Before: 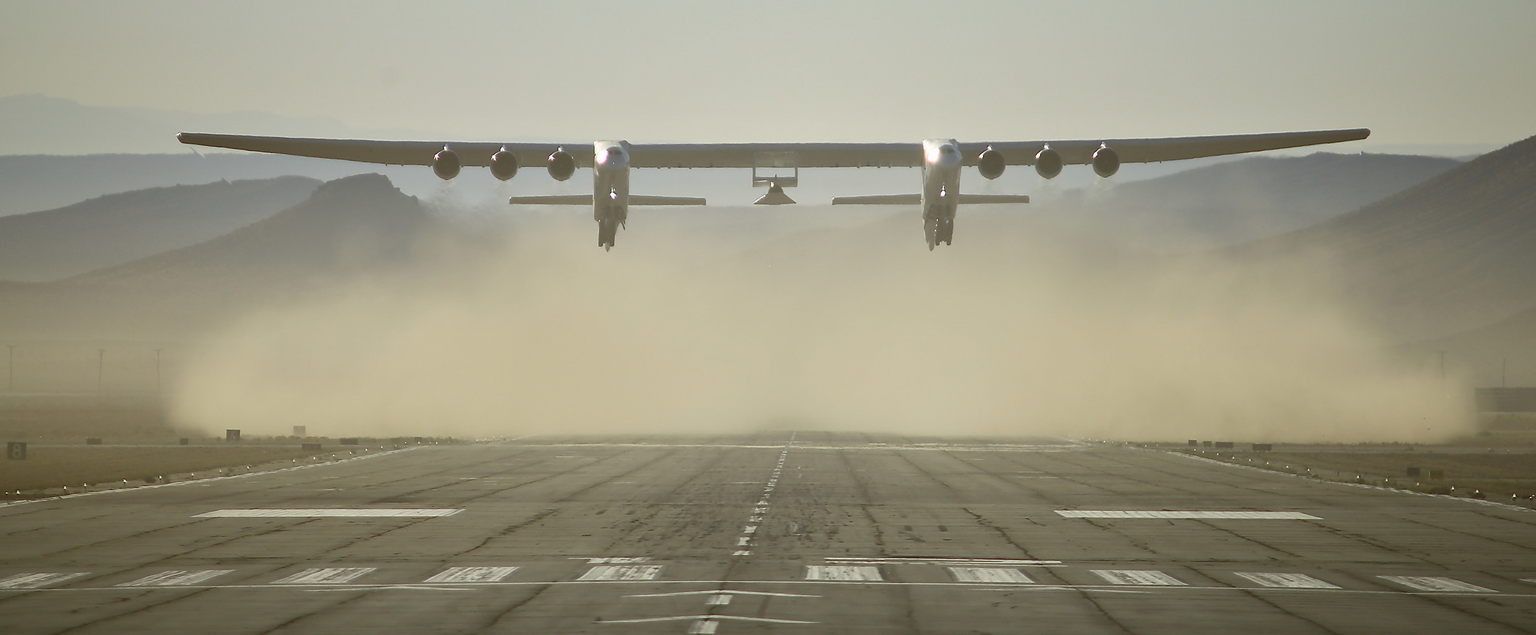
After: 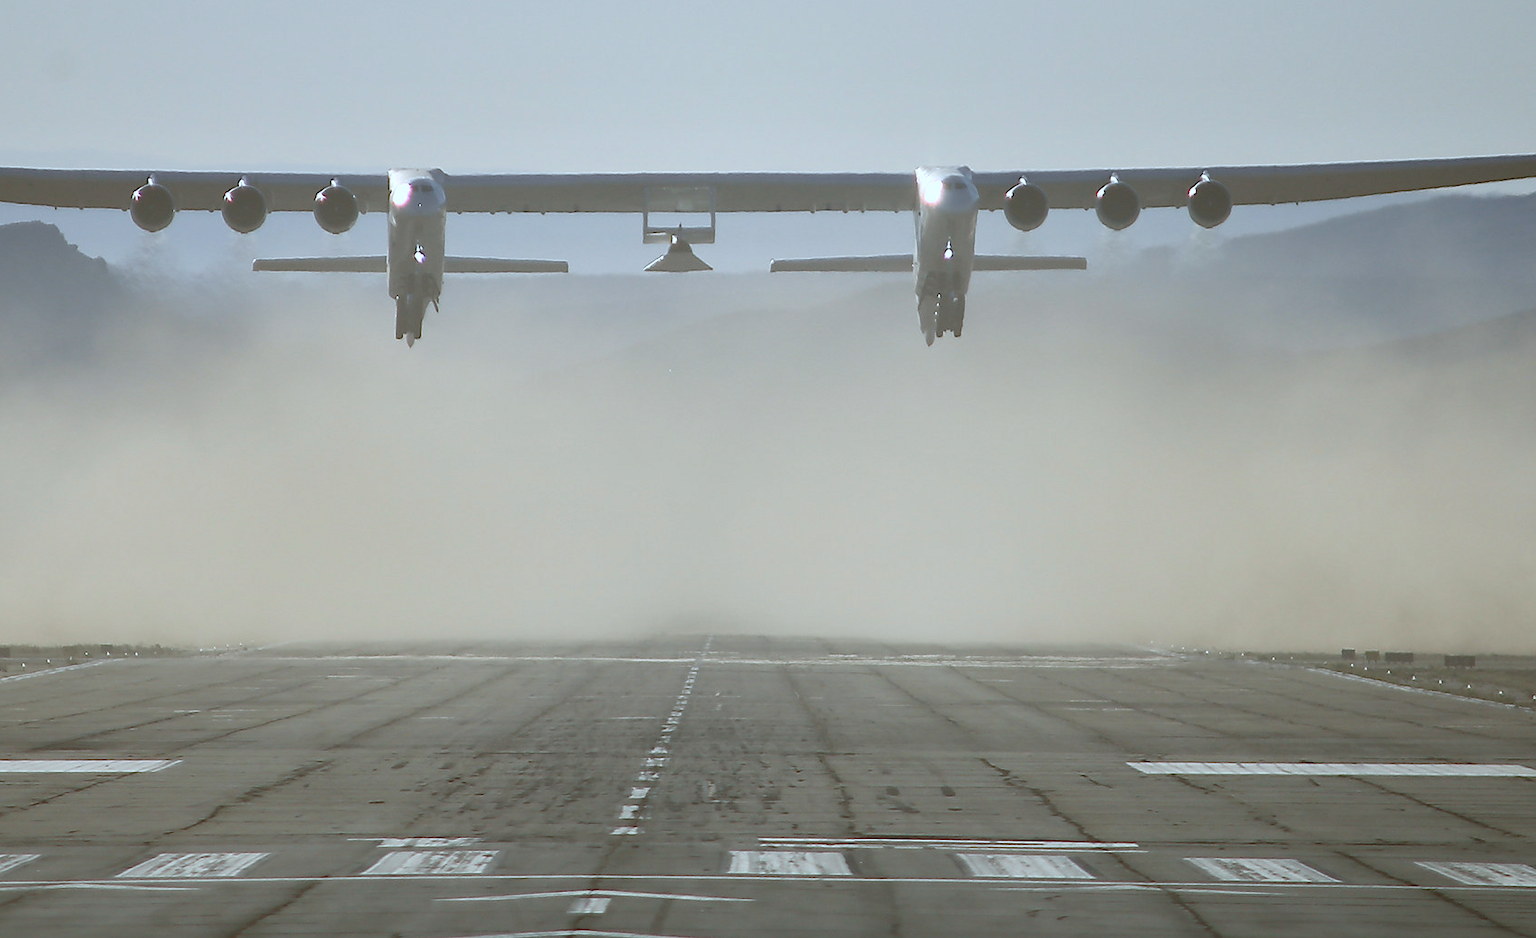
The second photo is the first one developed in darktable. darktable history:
crop and rotate: left 22.918%, top 5.629%, right 14.711%, bottom 2.247%
color correction: highlights a* -2.24, highlights b* -18.1
